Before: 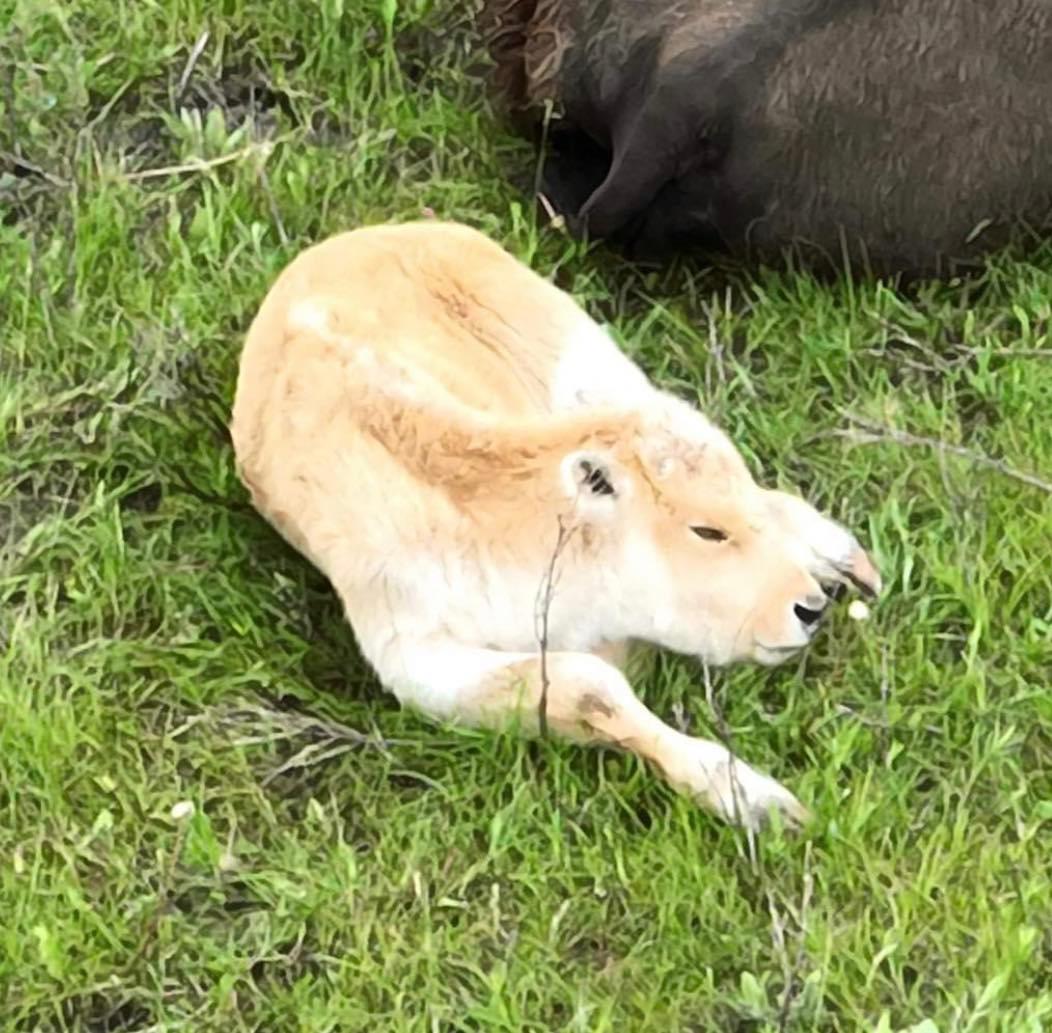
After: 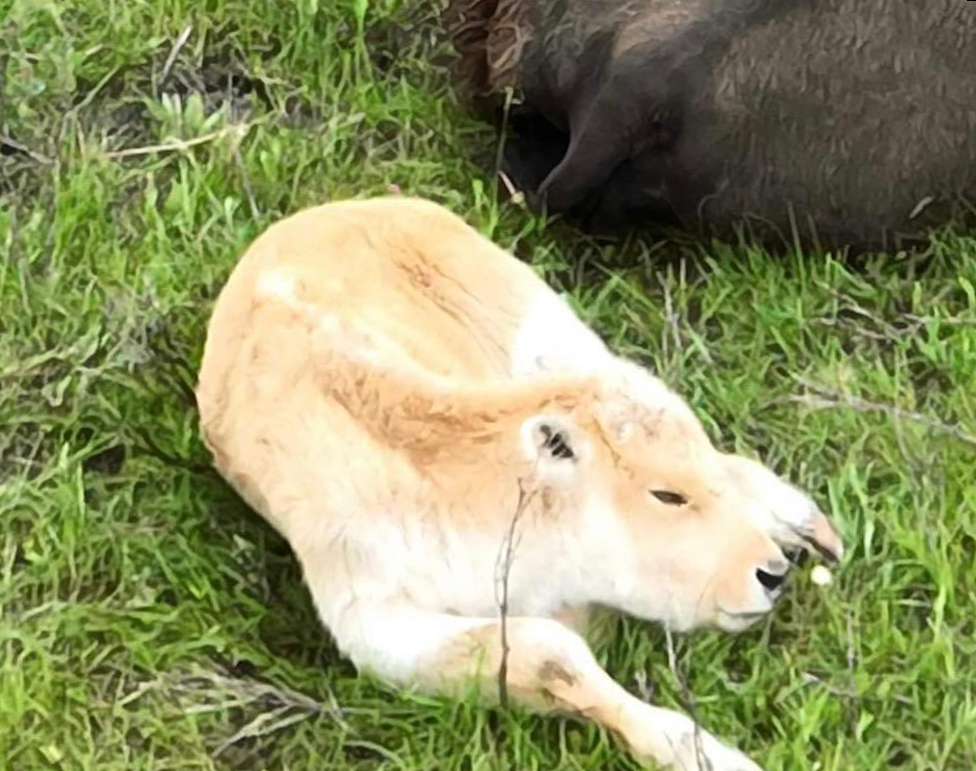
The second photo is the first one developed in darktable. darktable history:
rotate and perspective: rotation 0.215°, lens shift (vertical) -0.139, crop left 0.069, crop right 0.939, crop top 0.002, crop bottom 0.996
crop: bottom 24.967%
